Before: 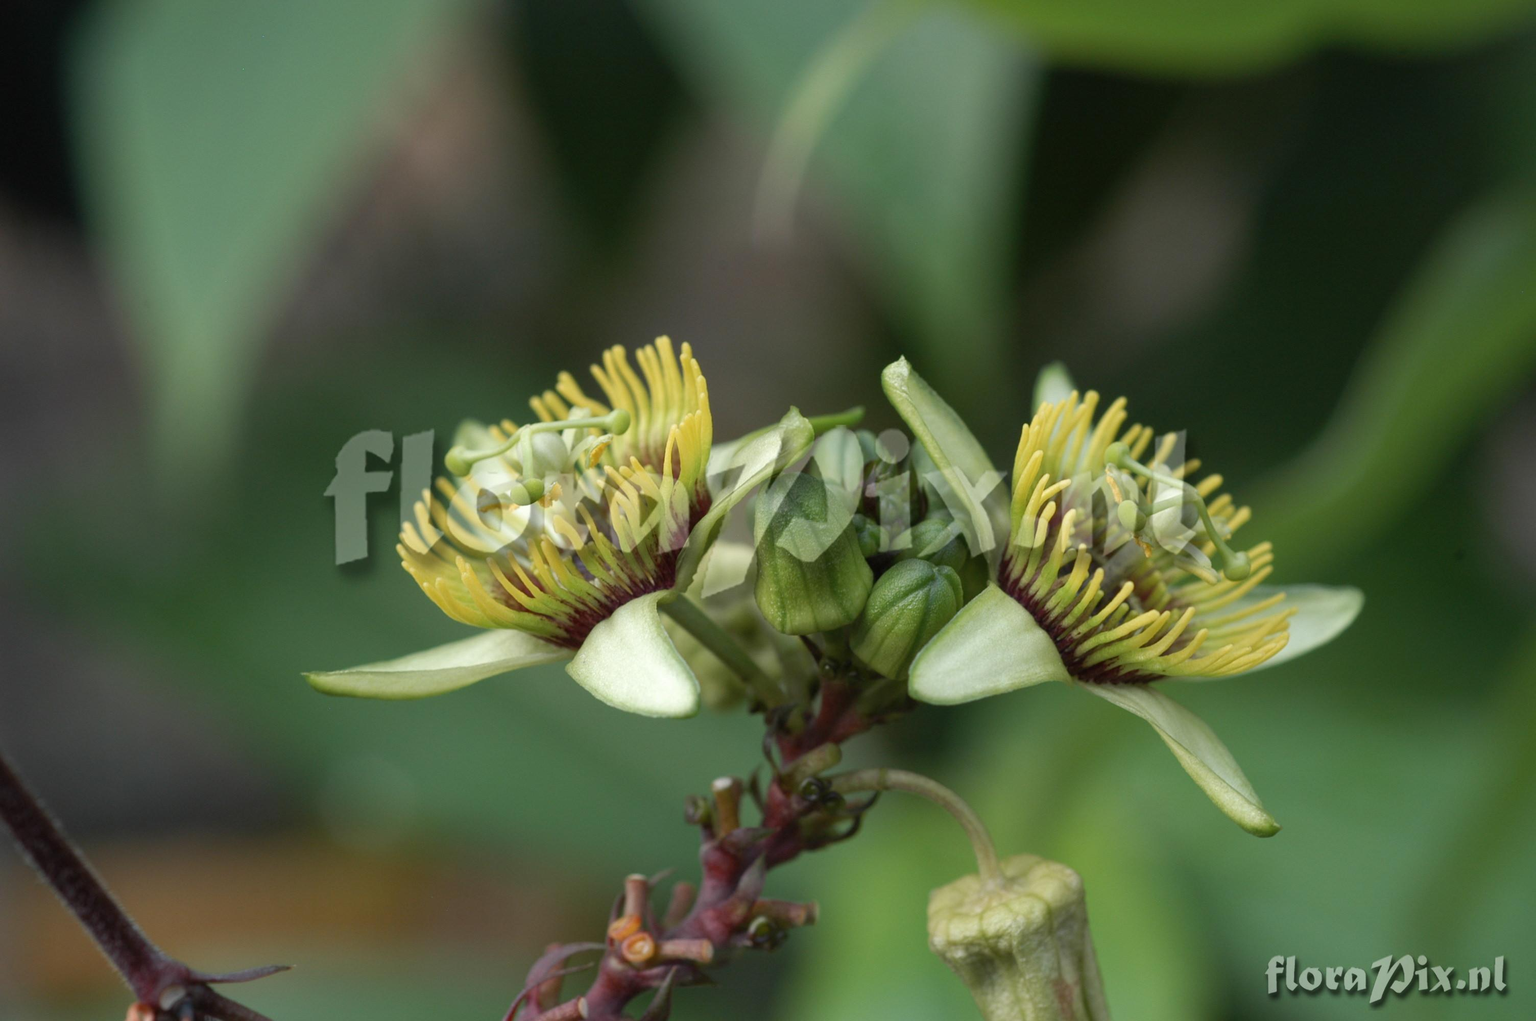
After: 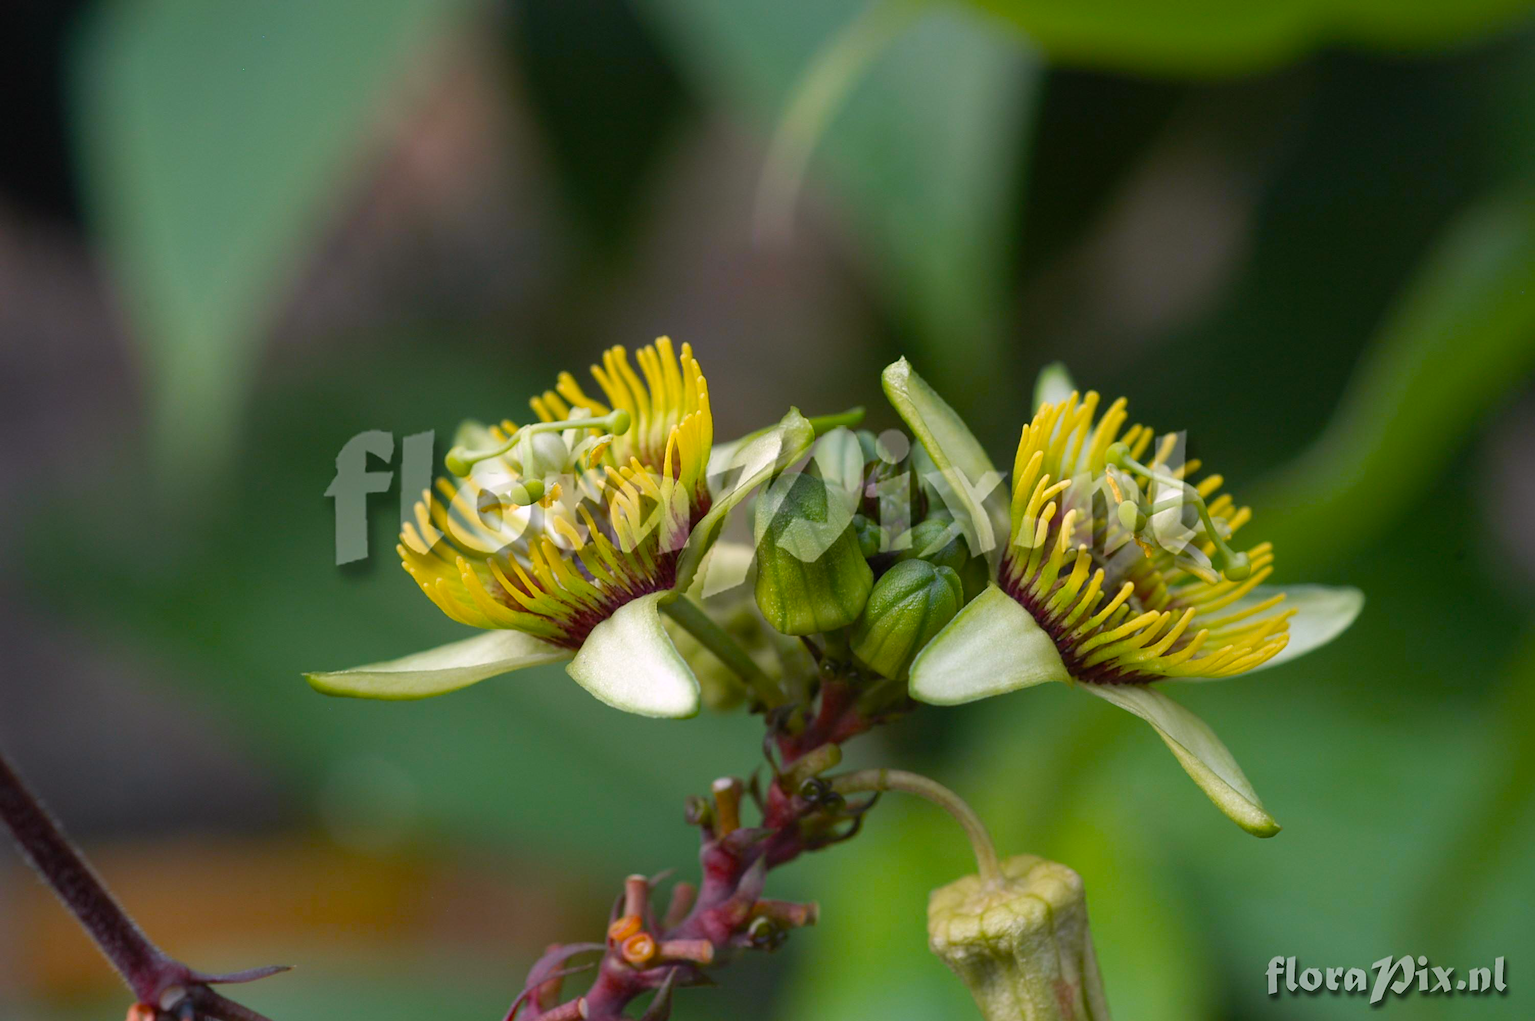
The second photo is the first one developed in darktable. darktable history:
sharpen: radius 1.864, amount 0.398, threshold 1.271
color balance rgb: perceptual saturation grading › global saturation 40%, global vibrance 15%
tone equalizer: on, module defaults
exposure: exposure -0.05 EV
white balance: red 1.05, blue 1.072
